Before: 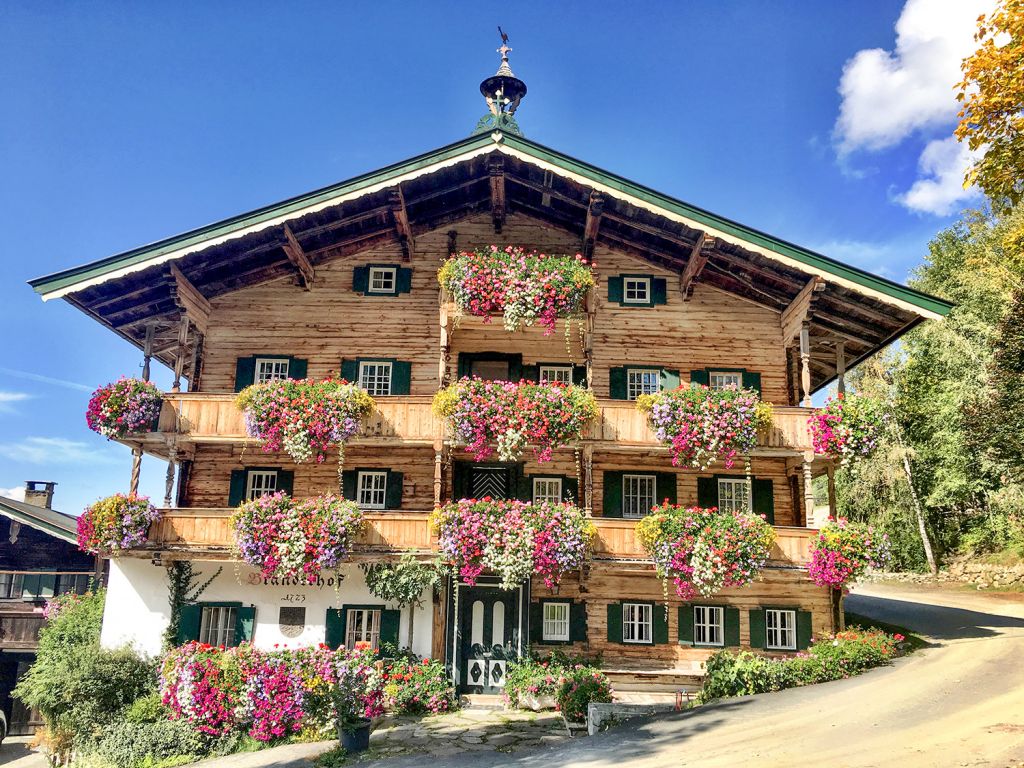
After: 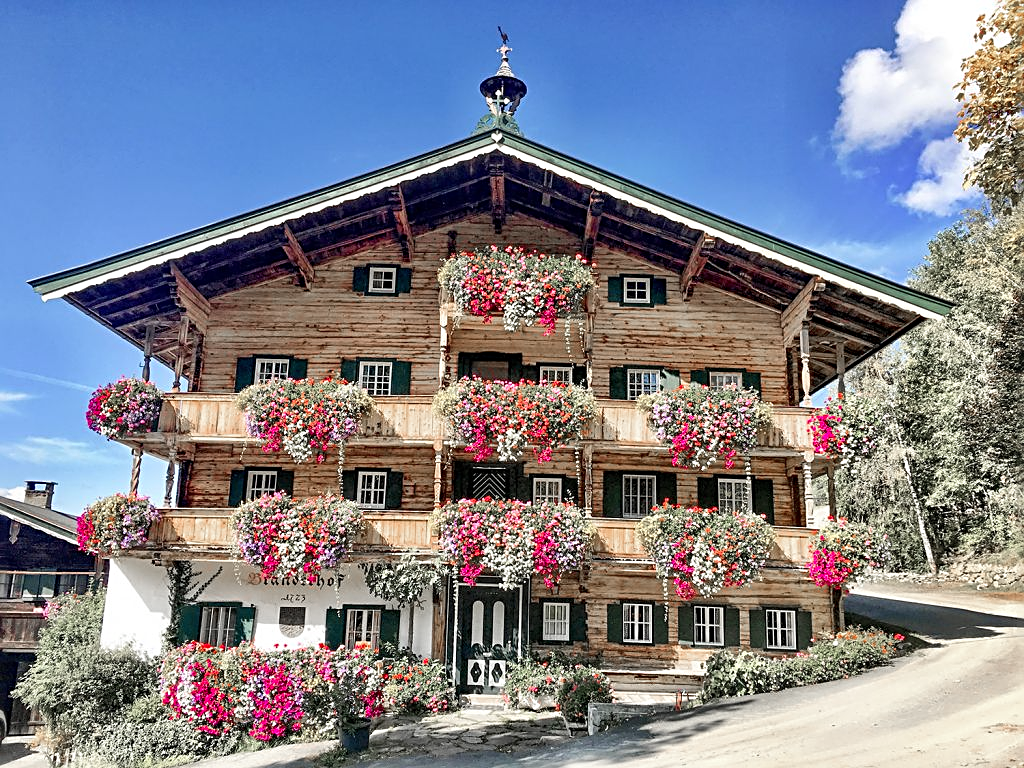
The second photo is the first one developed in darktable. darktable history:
sharpen: radius 2.767
color zones: curves: ch1 [(0, 0.708) (0.088, 0.648) (0.245, 0.187) (0.429, 0.326) (0.571, 0.498) (0.714, 0.5) (0.857, 0.5) (1, 0.708)]
